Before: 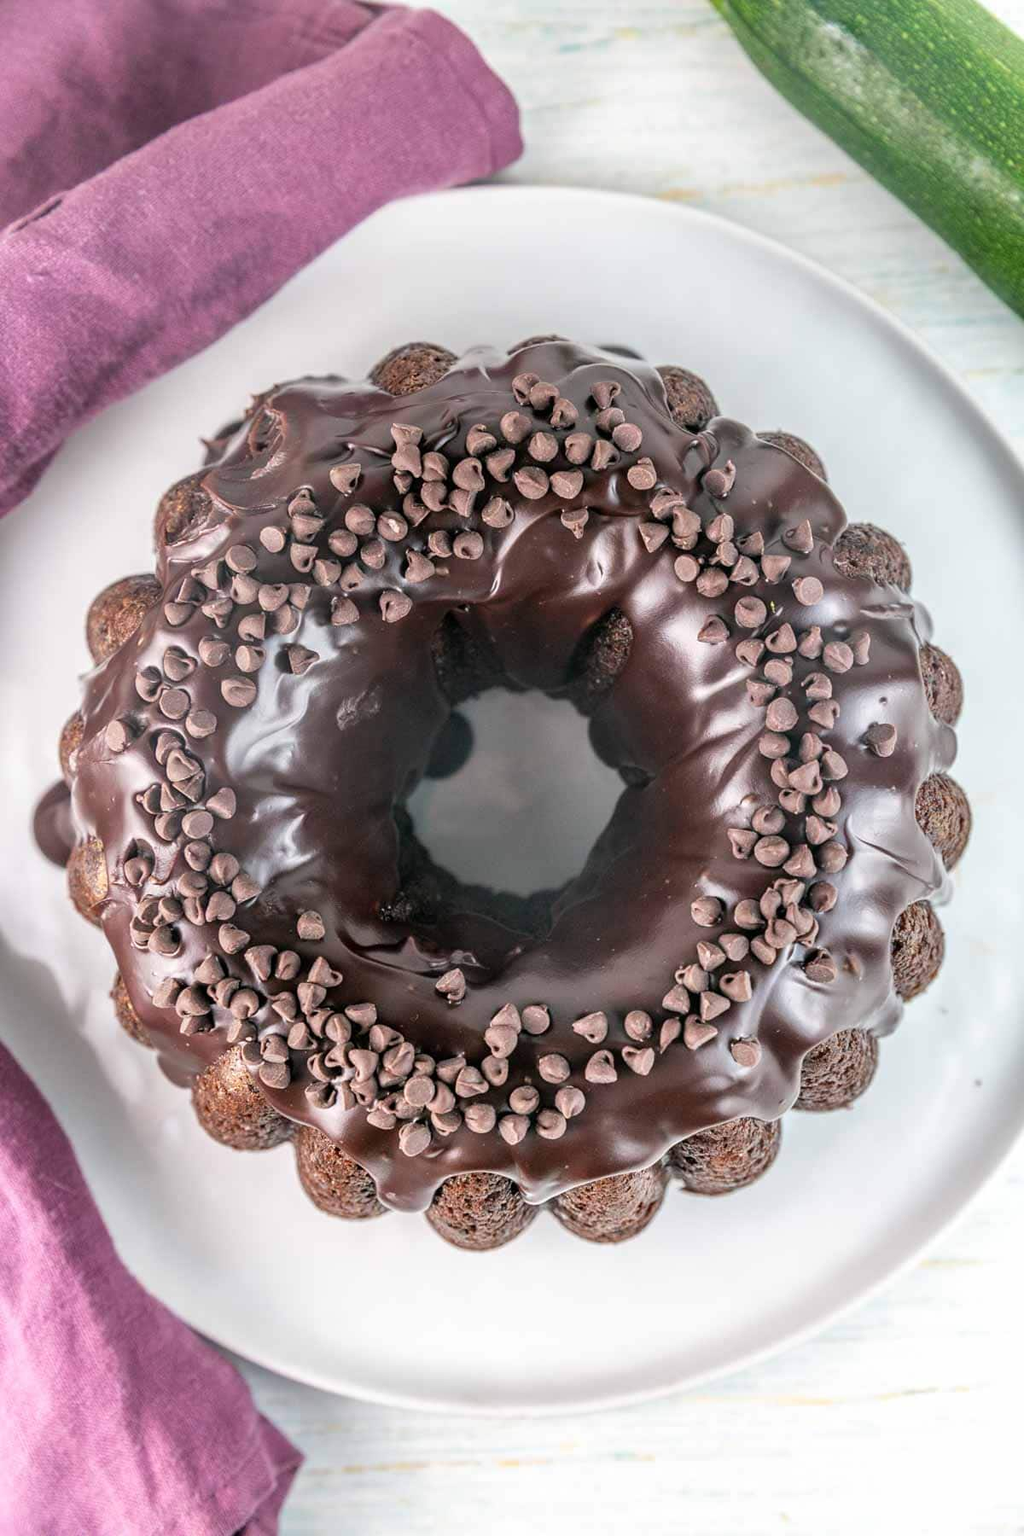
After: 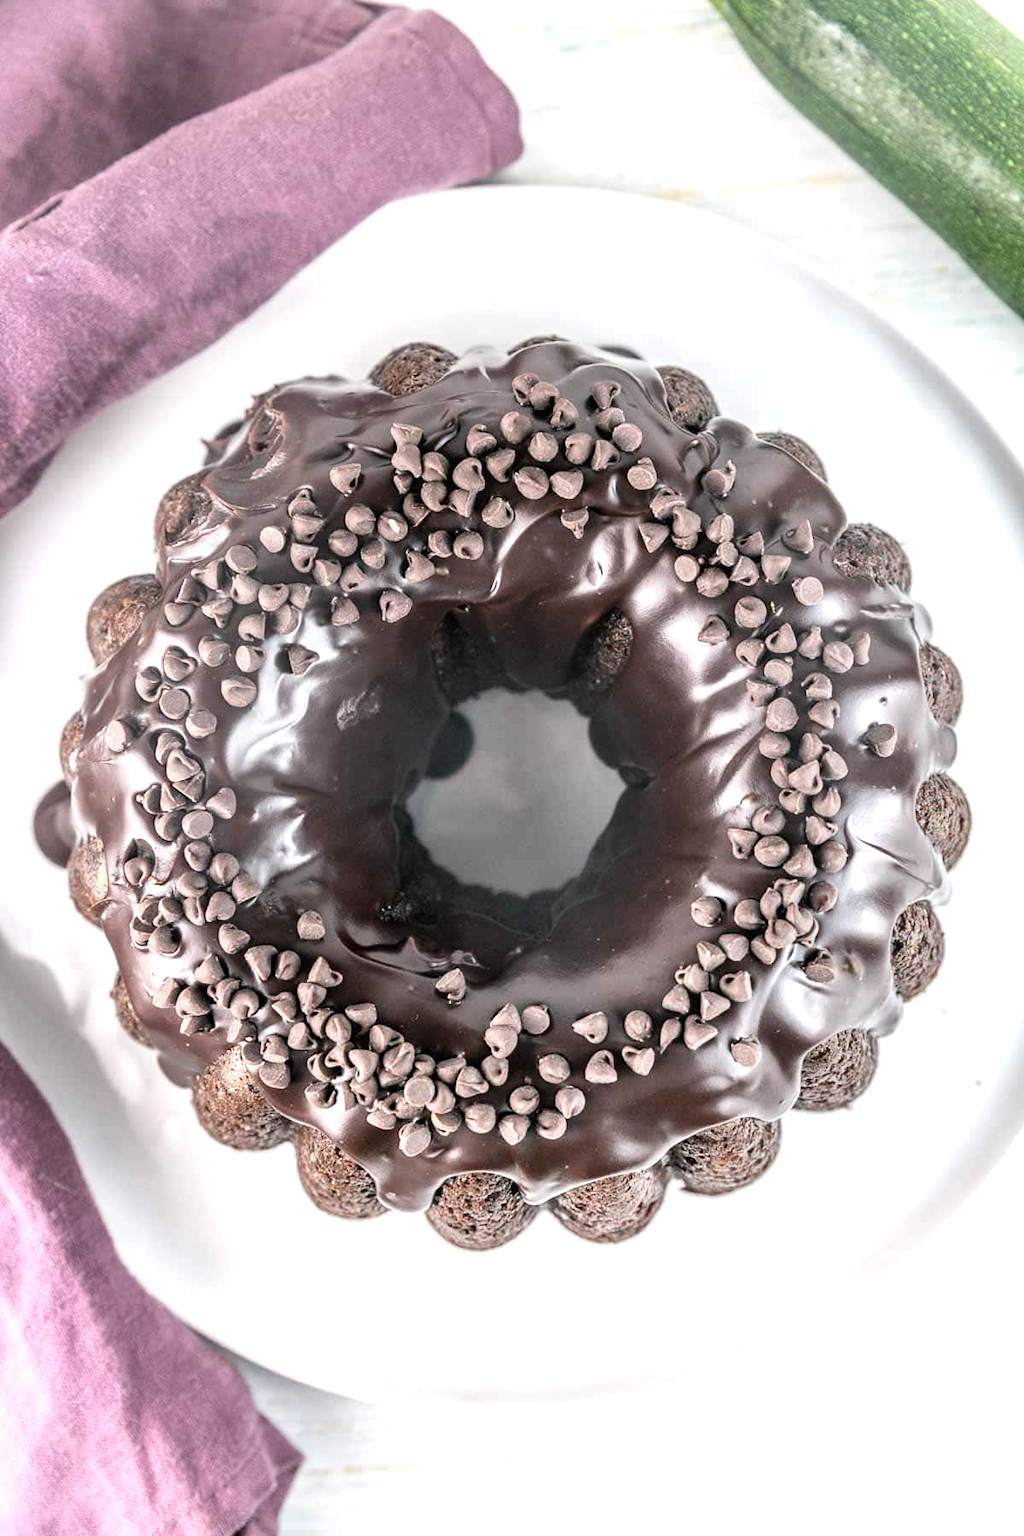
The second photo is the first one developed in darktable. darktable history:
exposure: exposure 0.521 EV, compensate exposure bias true, compensate highlight preservation false
contrast brightness saturation: contrast 0.101, saturation -0.359
